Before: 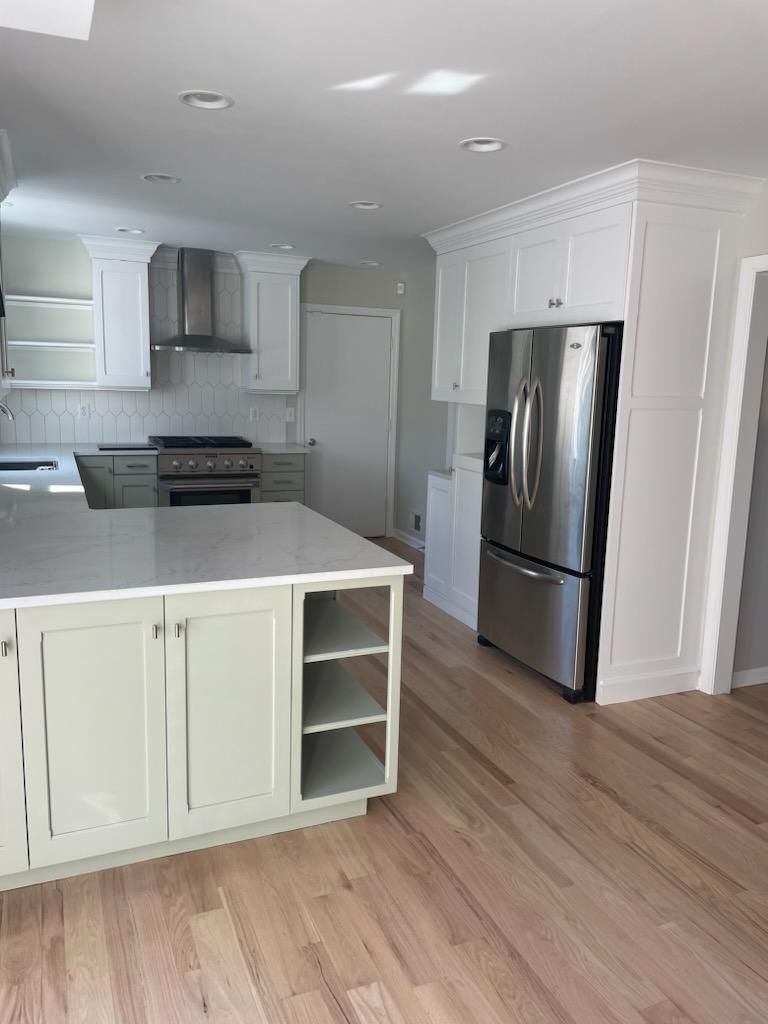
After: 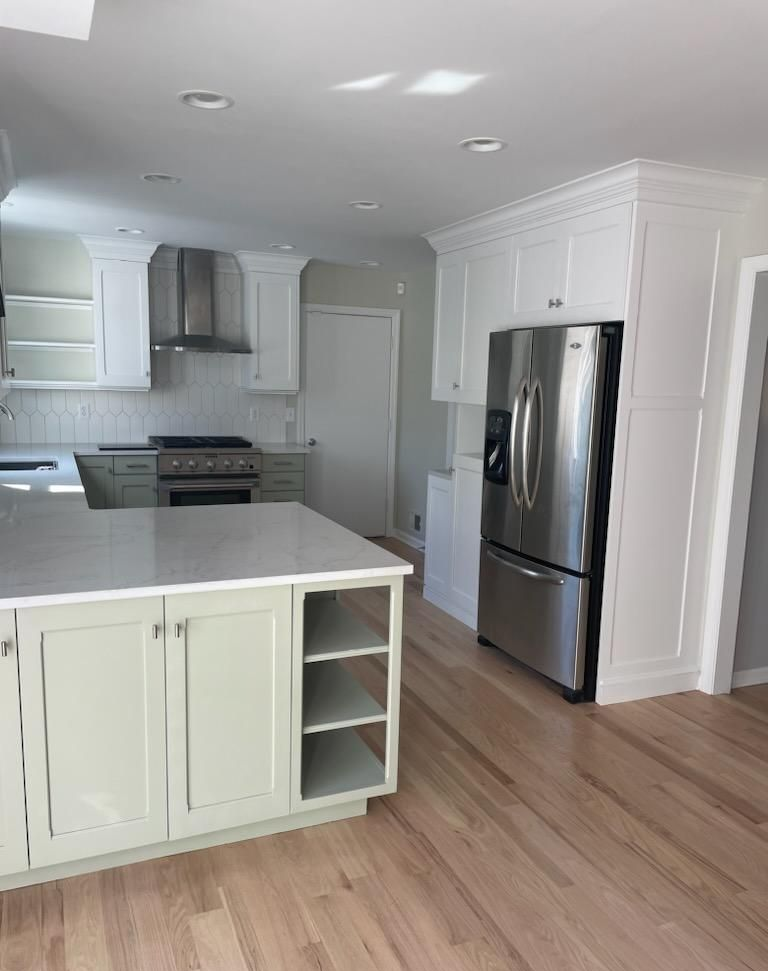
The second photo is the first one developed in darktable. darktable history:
crop and rotate: top 0.013%, bottom 5.092%
